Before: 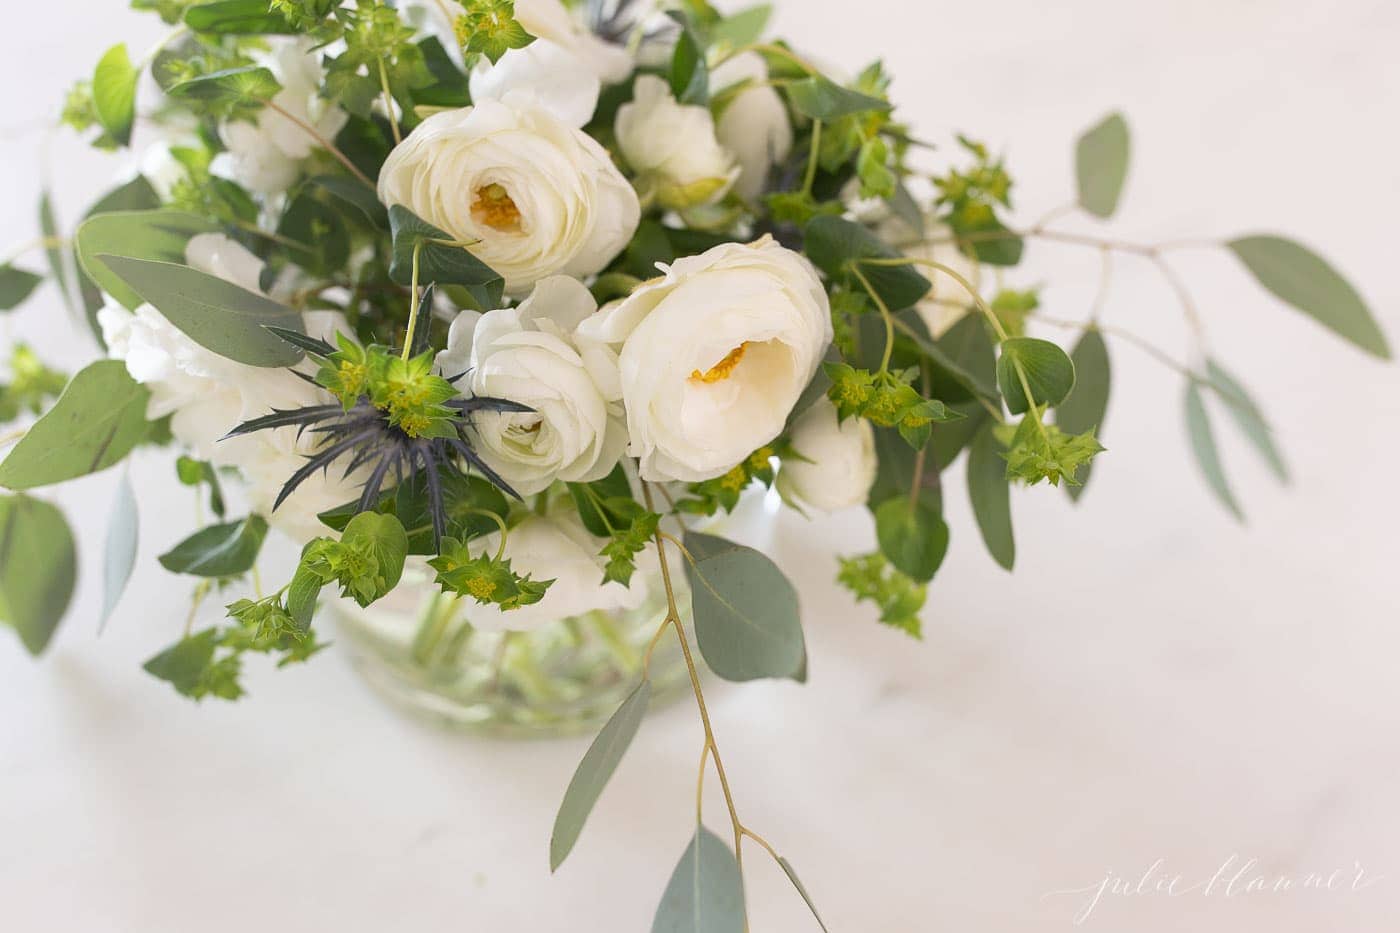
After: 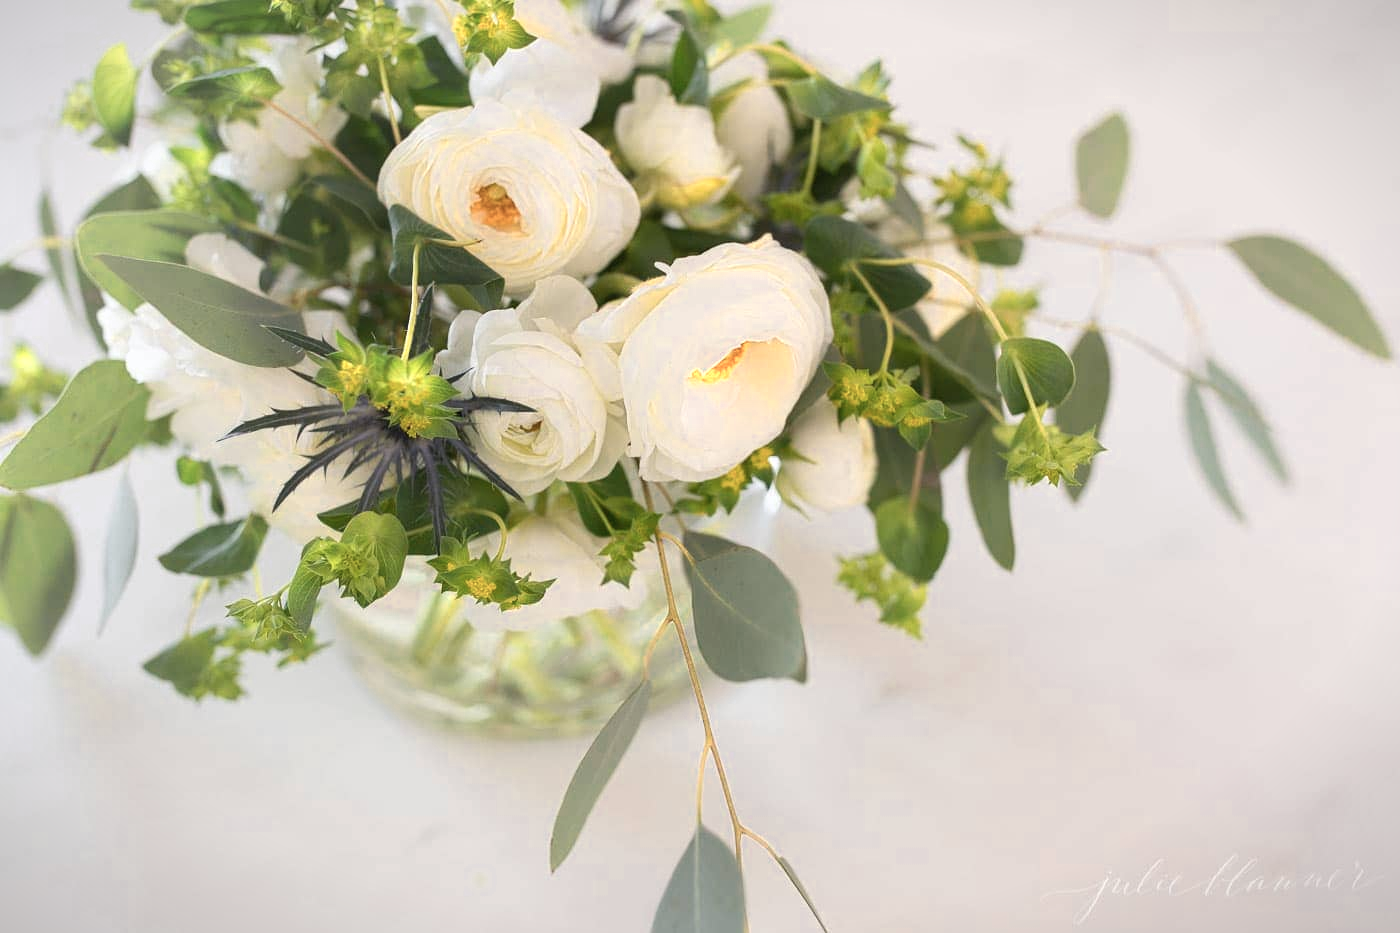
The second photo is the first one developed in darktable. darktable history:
color zones: curves: ch0 [(0.018, 0.548) (0.224, 0.64) (0.425, 0.447) (0.675, 0.575) (0.732, 0.579)]; ch1 [(0.066, 0.487) (0.25, 0.5) (0.404, 0.43) (0.75, 0.421) (0.956, 0.421)]; ch2 [(0.044, 0.561) (0.215, 0.465) (0.399, 0.544) (0.465, 0.548) (0.614, 0.447) (0.724, 0.43) (0.882, 0.623) (0.956, 0.632)]
vignetting: fall-off start 99.51%, fall-off radius 65.17%, automatic ratio true
